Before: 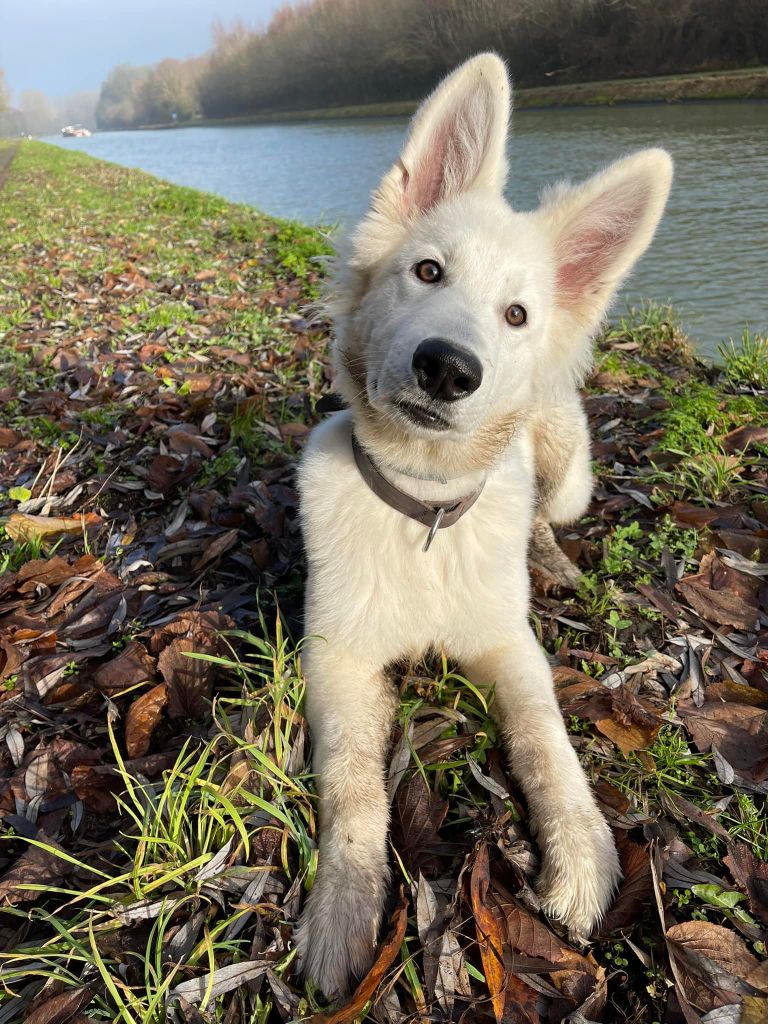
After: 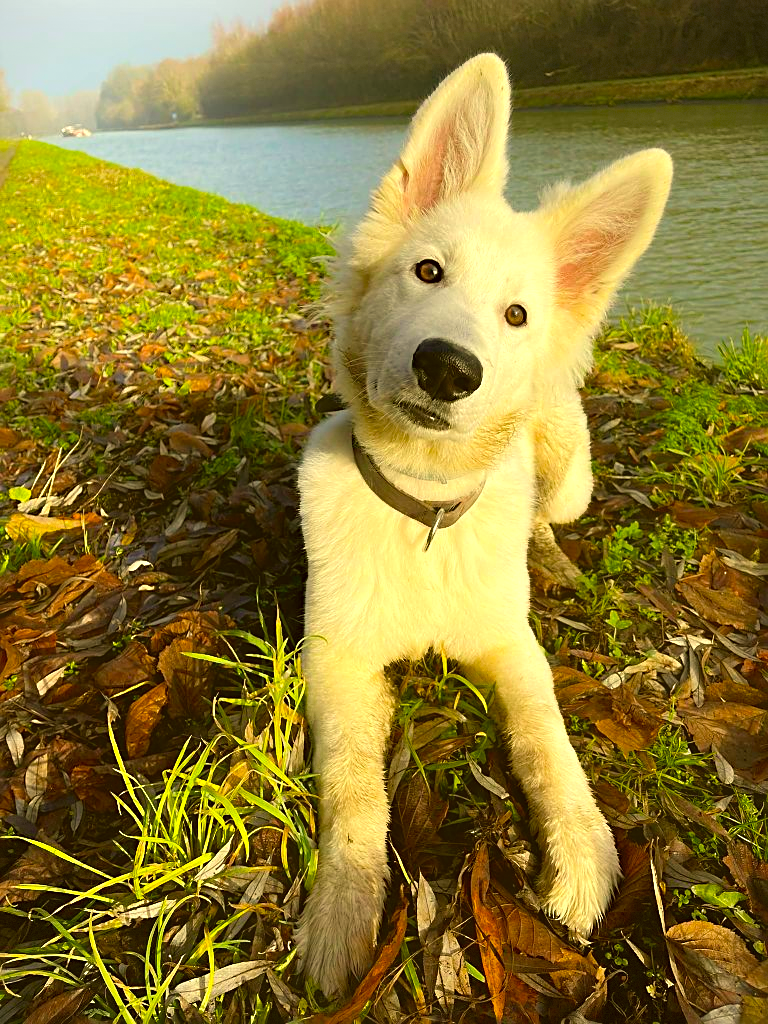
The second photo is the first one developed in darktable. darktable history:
tone equalizer: on, module defaults
contrast equalizer: octaves 7, y [[0.6 ×6], [0.55 ×6], [0 ×6], [0 ×6], [0 ×6]], mix -1
color correction: highlights a* 0.162, highlights b* 29.53, shadows a* -0.162, shadows b* 21.09
color balance rgb: linear chroma grading › global chroma 15%, perceptual saturation grading › global saturation 30%
exposure: exposure 0.485 EV, compensate highlight preservation false
haze removal: compatibility mode true, adaptive false
vignetting: fall-off start 97.28%, fall-off radius 79%, brightness -0.462, saturation -0.3, width/height ratio 1.114, dithering 8-bit output, unbound false
sharpen: on, module defaults
